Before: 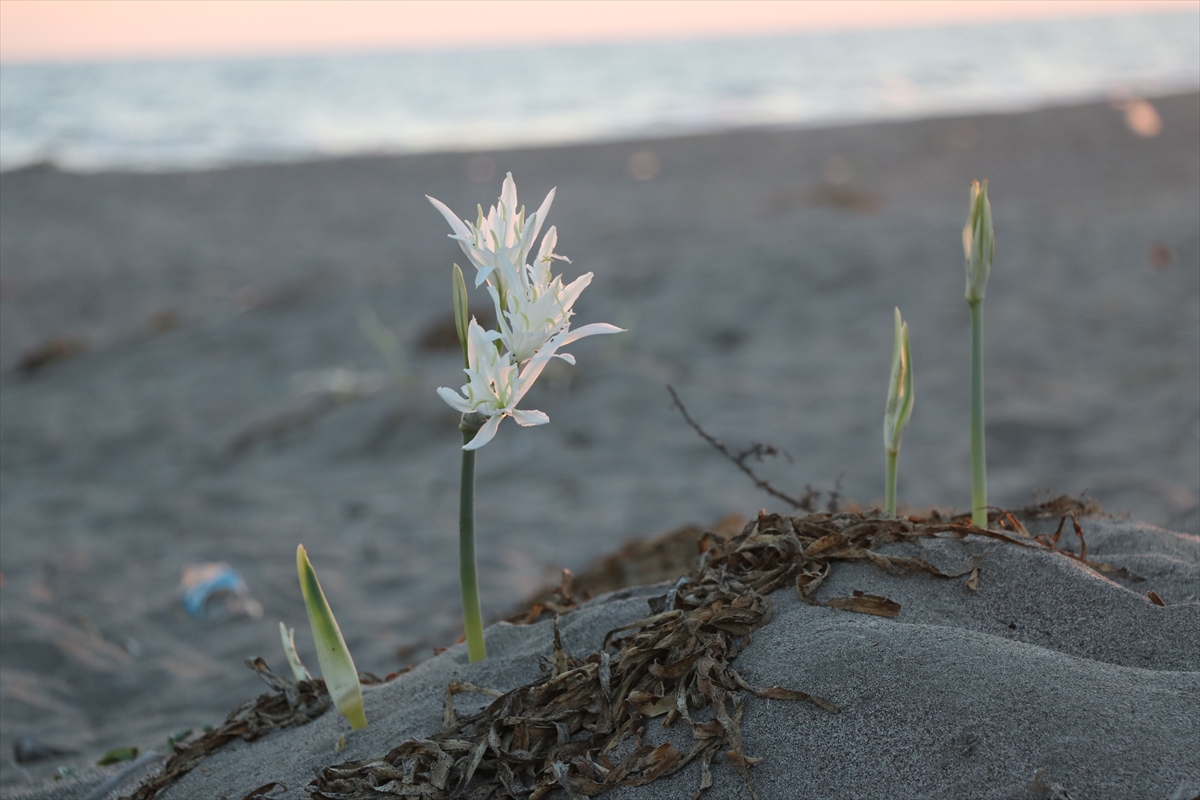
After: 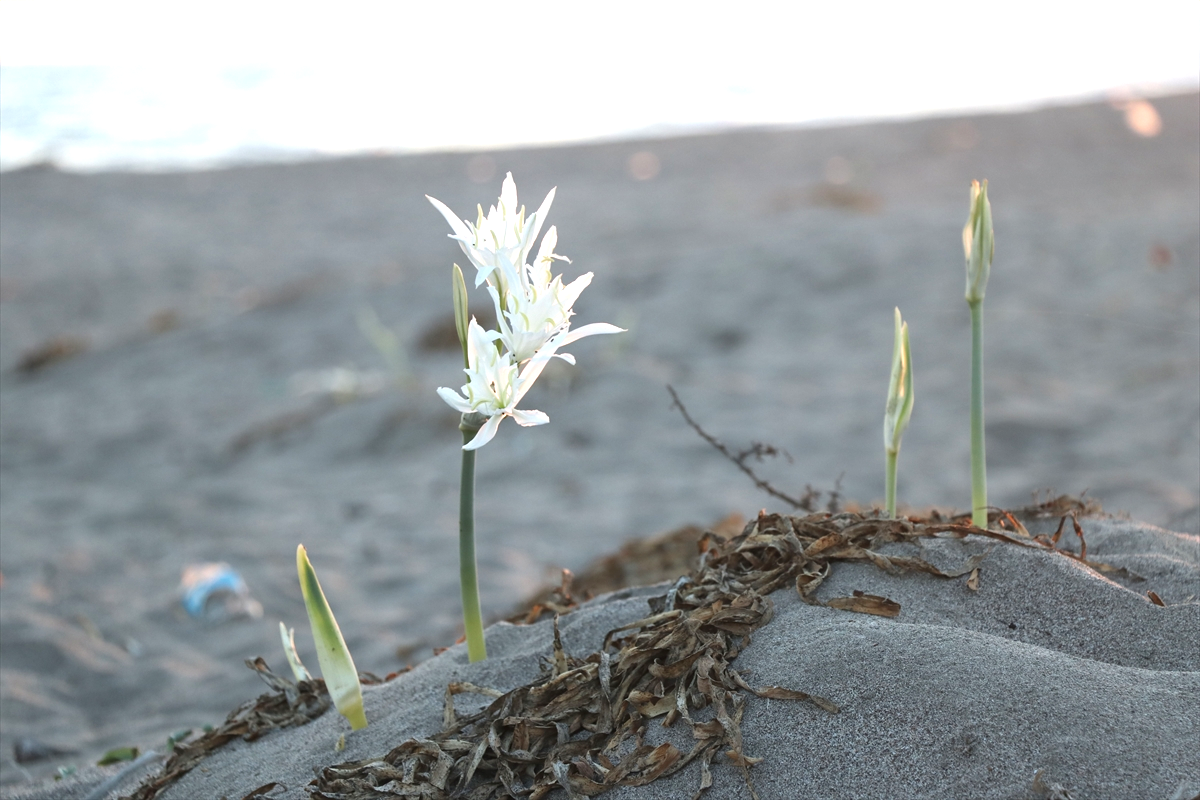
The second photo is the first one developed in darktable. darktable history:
exposure: black level correction 0, exposure 1 EV, compensate exposure bias true, compensate highlight preservation false
contrast brightness saturation: saturation -0.05
